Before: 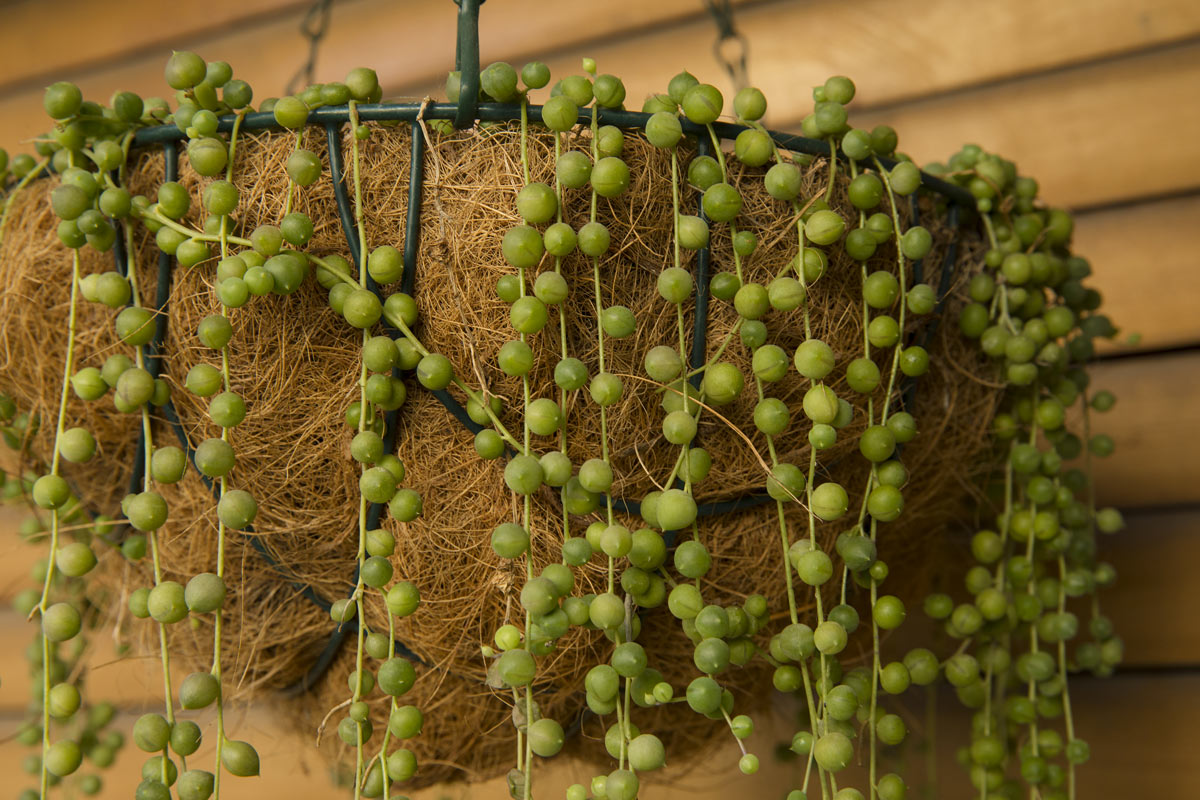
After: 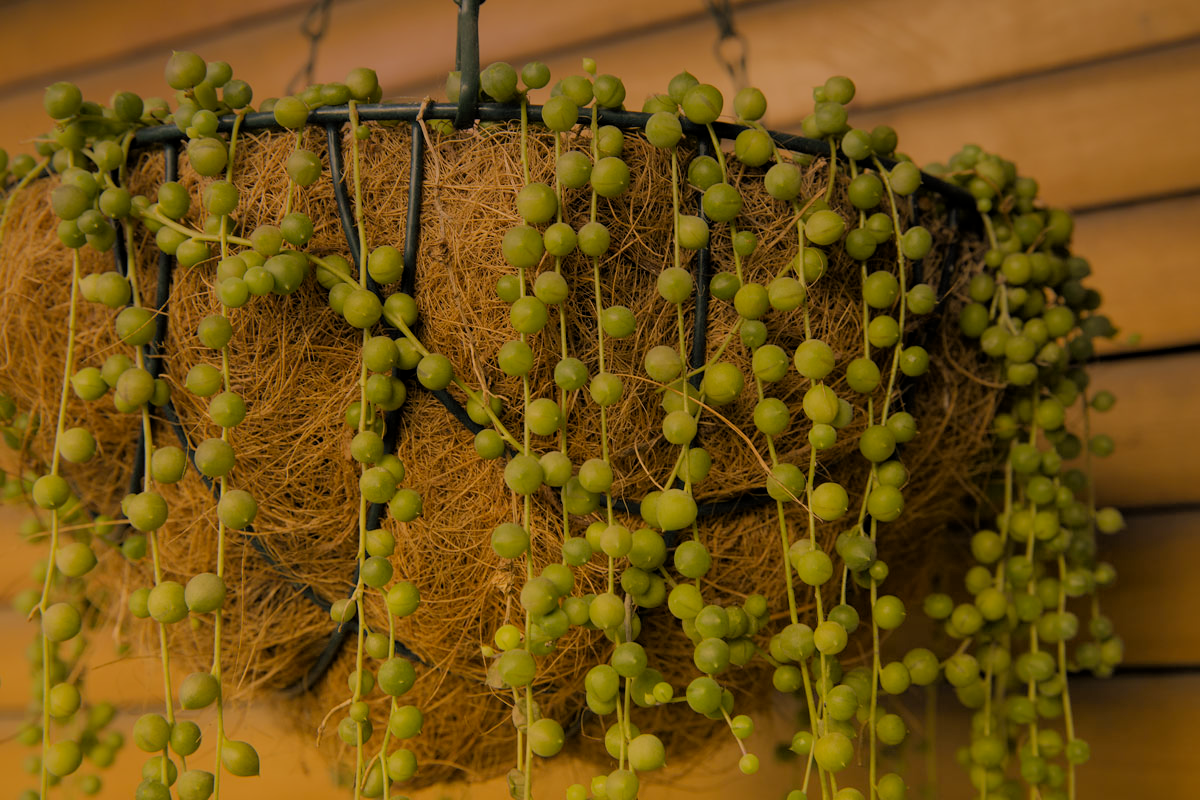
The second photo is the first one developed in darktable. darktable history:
filmic rgb: black relative exposure -8.79 EV, white relative exposure 4.98 EV, threshold 3 EV, target black luminance 0%, hardness 3.77, latitude 66.33%, contrast 0.822, shadows ↔ highlights balance 20%, color science v5 (2021), contrast in shadows safe, contrast in highlights safe, enable highlight reconstruction true
shadows and highlights: shadows 38.43, highlights -74.54
color correction: highlights a* 15, highlights b* 31.55
graduated density: hue 238.83°, saturation 50%
